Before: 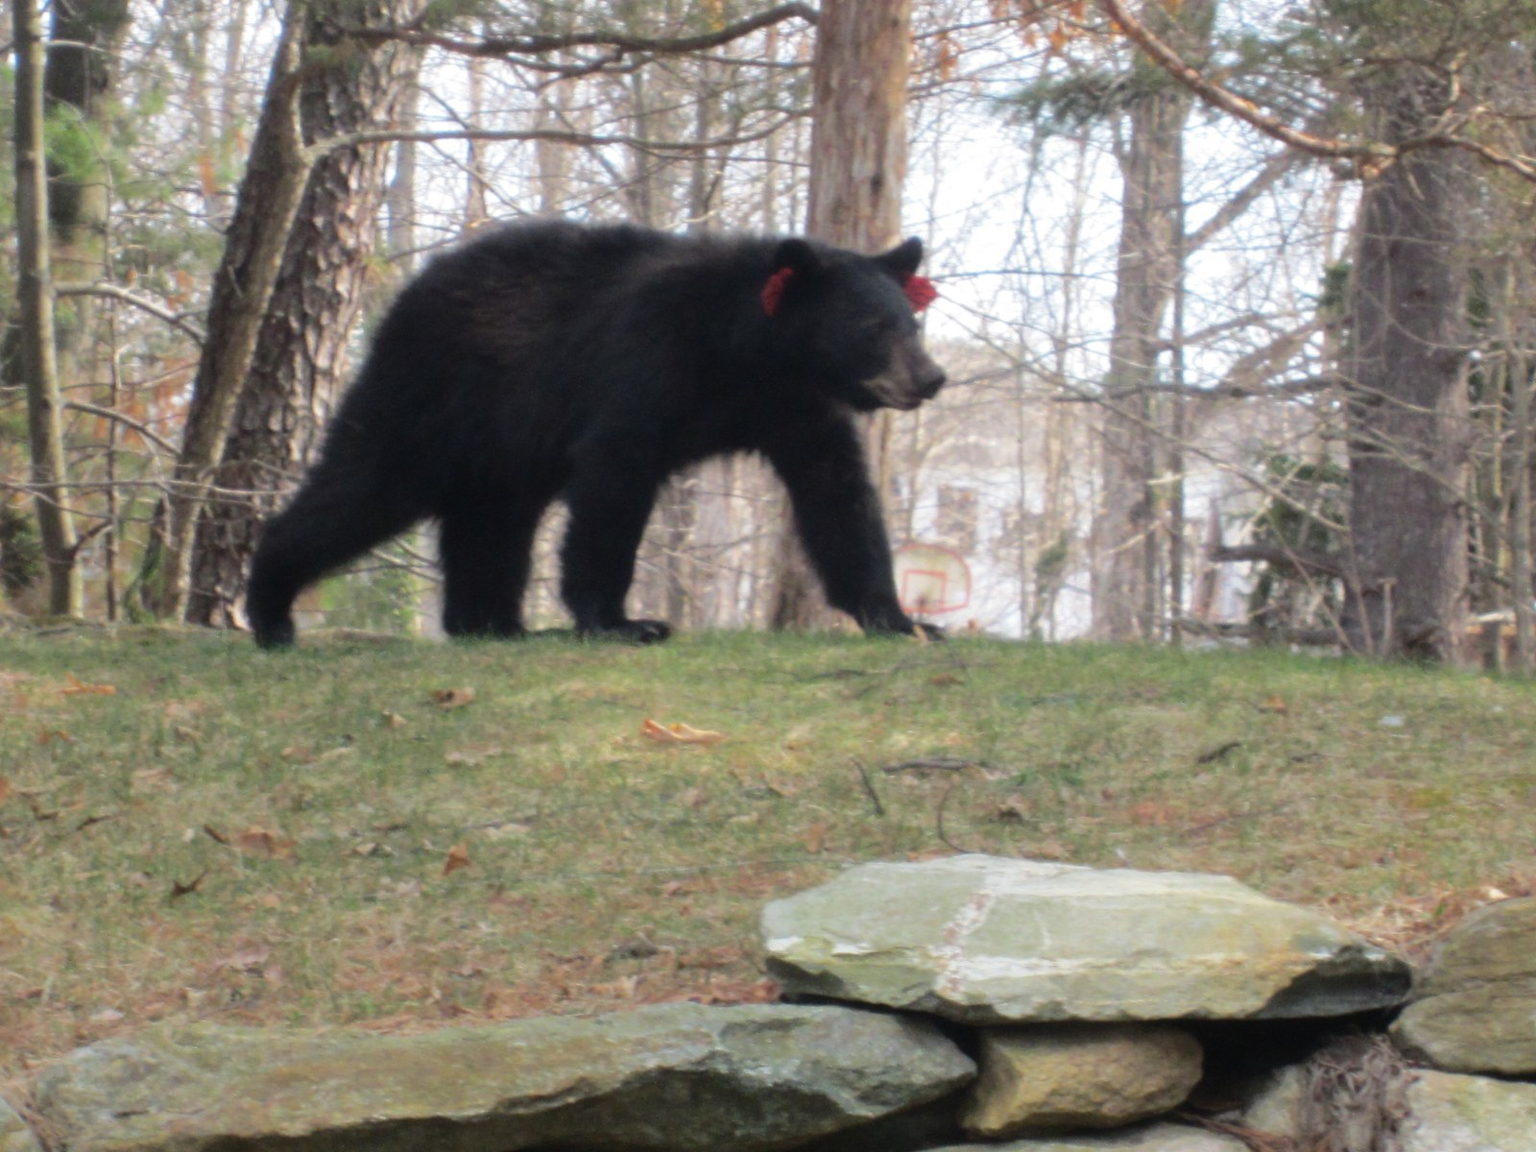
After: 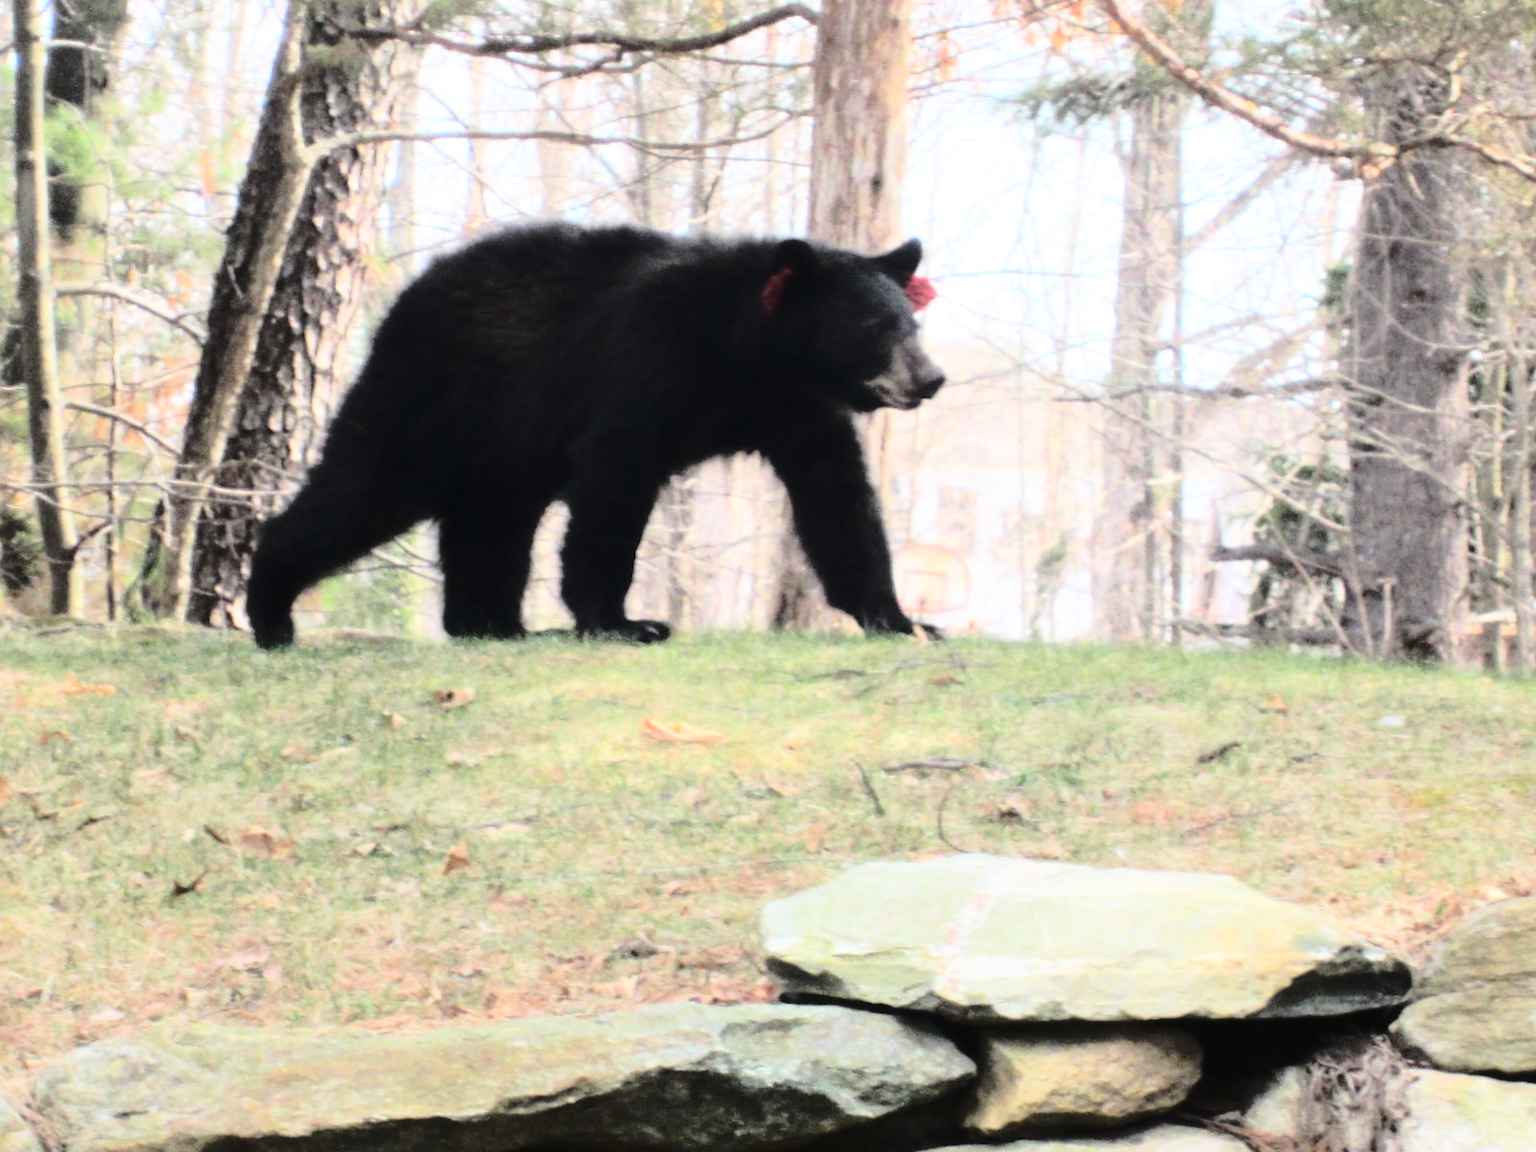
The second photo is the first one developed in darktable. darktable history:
tone curve: curves: ch0 [(0, 0) (0.234, 0.191) (0.48, 0.534) (0.608, 0.667) (0.725, 0.809) (0.864, 0.922) (1, 1)]; ch1 [(0, 0) (0.453, 0.43) (0.5, 0.5) (0.615, 0.649) (1, 1)]; ch2 [(0, 0) (0.5, 0.5) (0.586, 0.617) (1, 1)], color space Lab, linked channels
contrast brightness saturation: contrast 0.106, saturation -0.155
base curve: curves: ch0 [(0, 0) (0.028, 0.03) (0.121, 0.232) (0.46, 0.748) (0.859, 0.968) (1, 1)]
